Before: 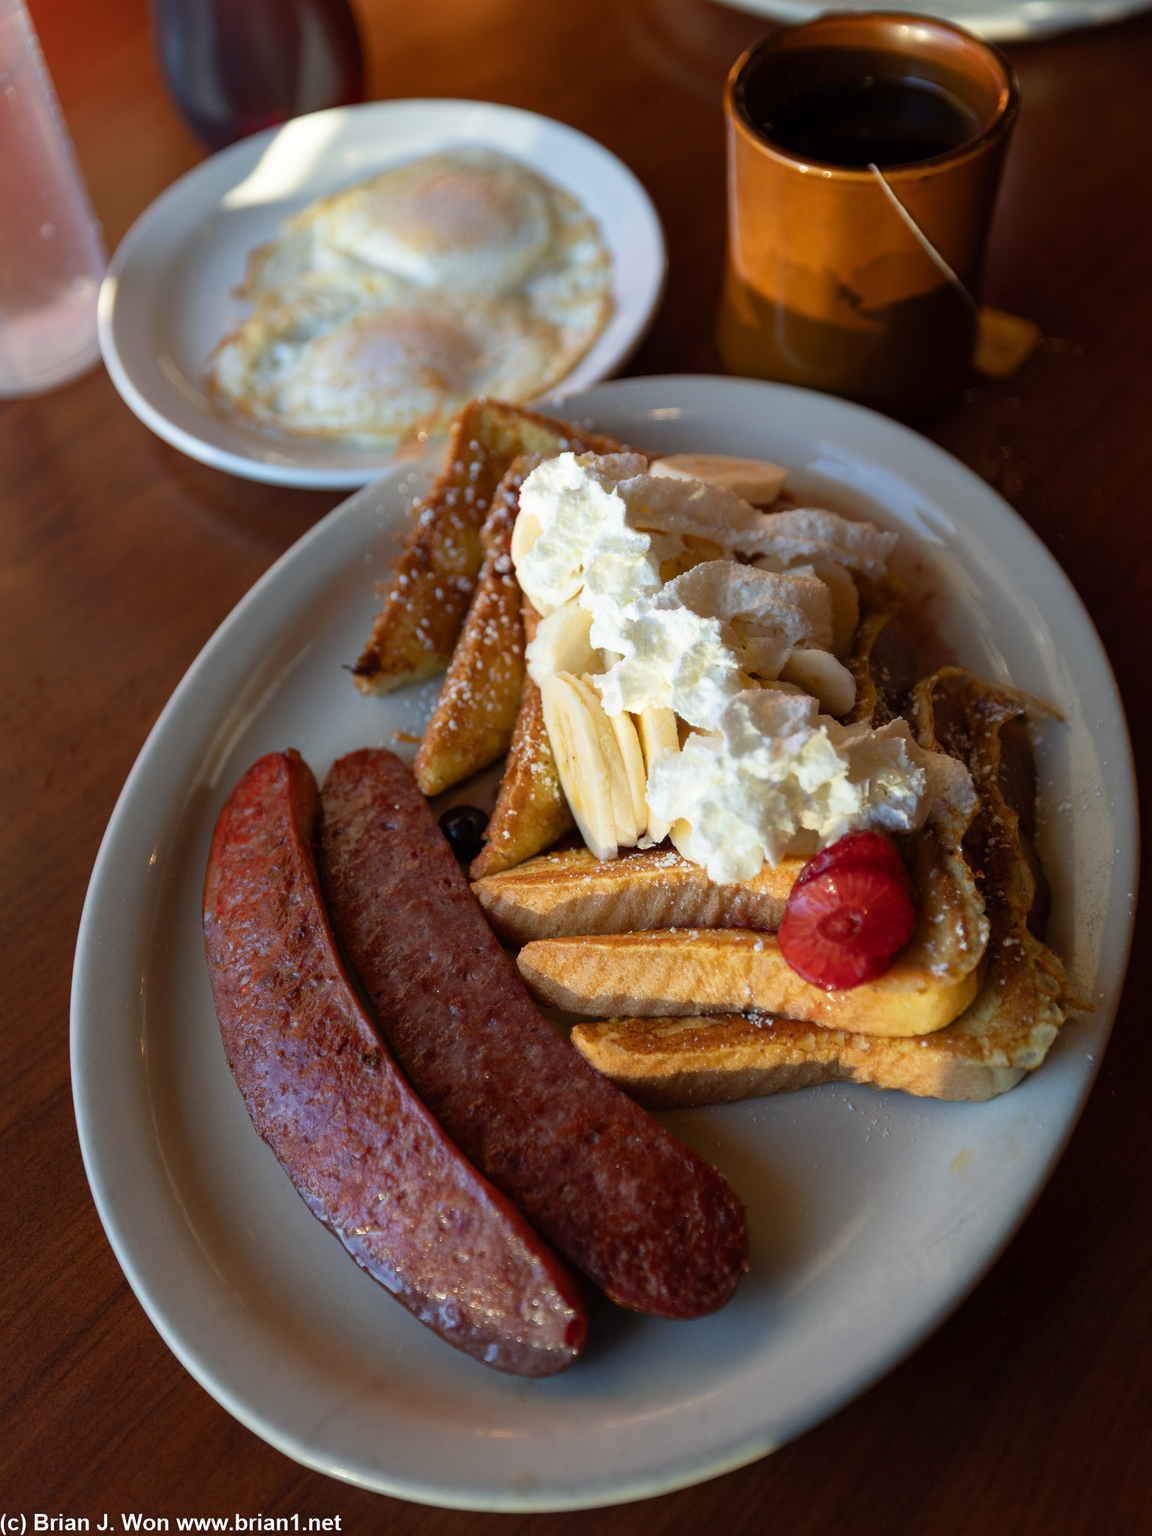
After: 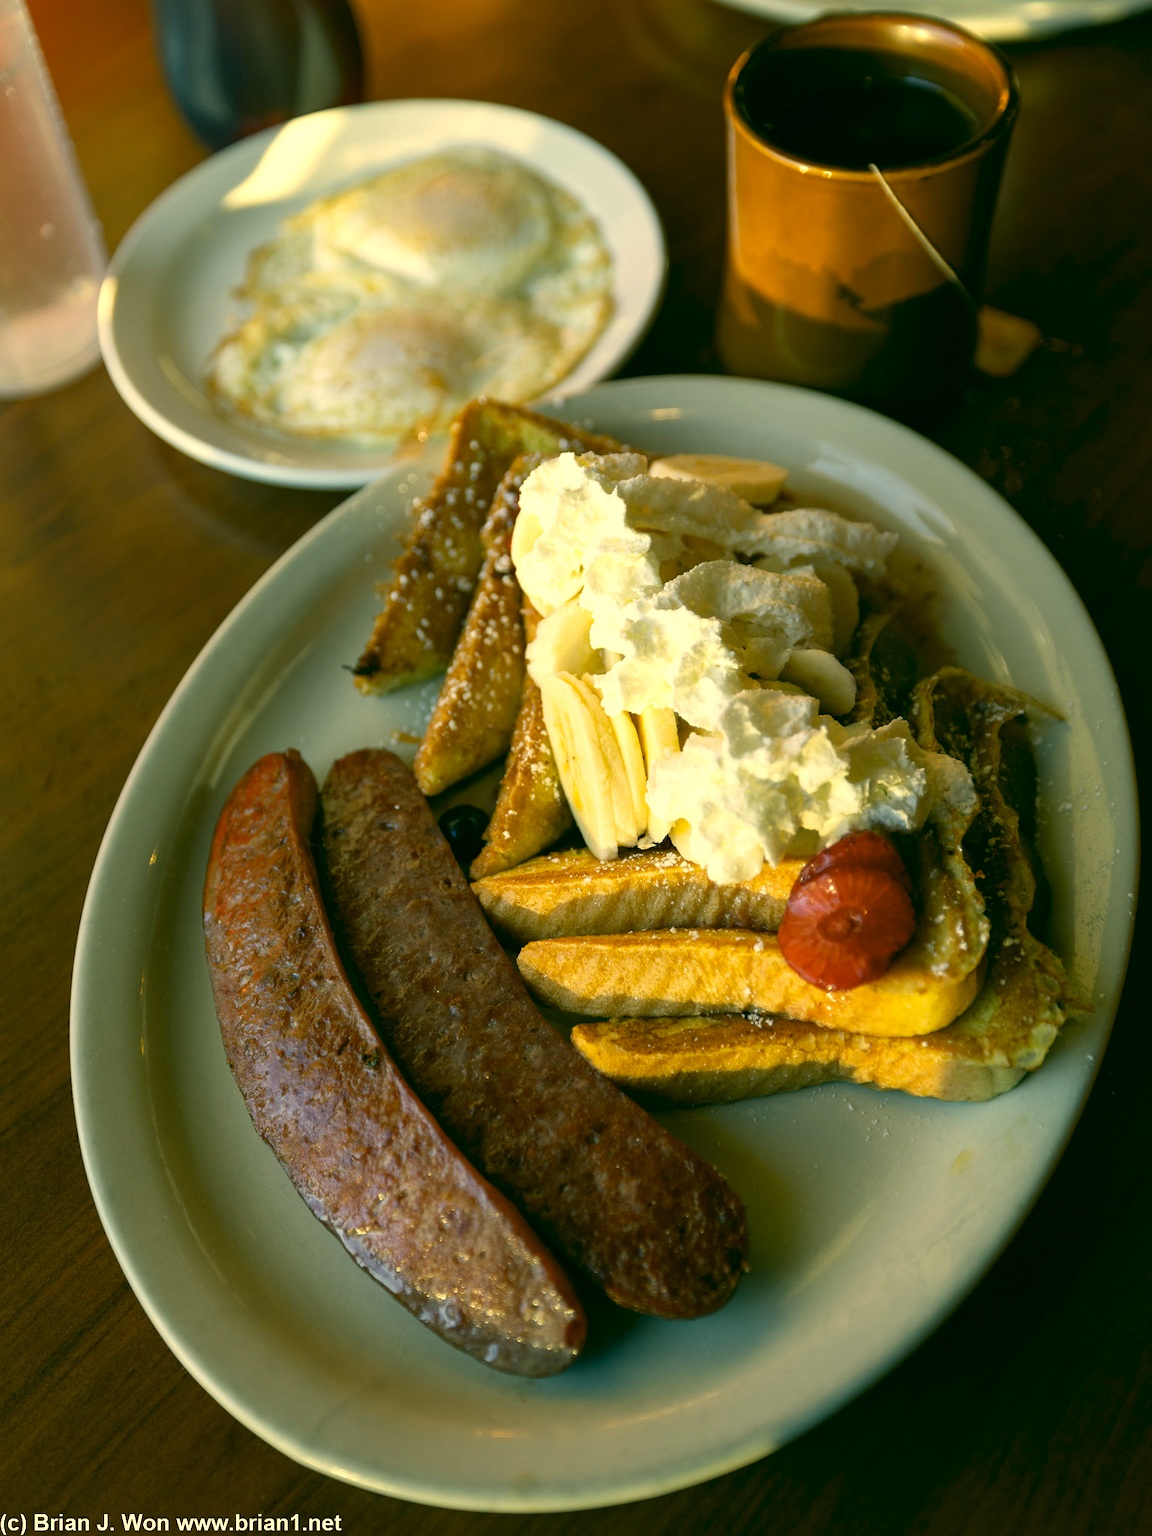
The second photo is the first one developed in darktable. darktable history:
color correction: highlights a* 5.62, highlights b* 33.57, shadows a* -25.86, shadows b* 4.02
exposure: black level correction 0.001, exposure 0.3 EV, compensate highlight preservation false
